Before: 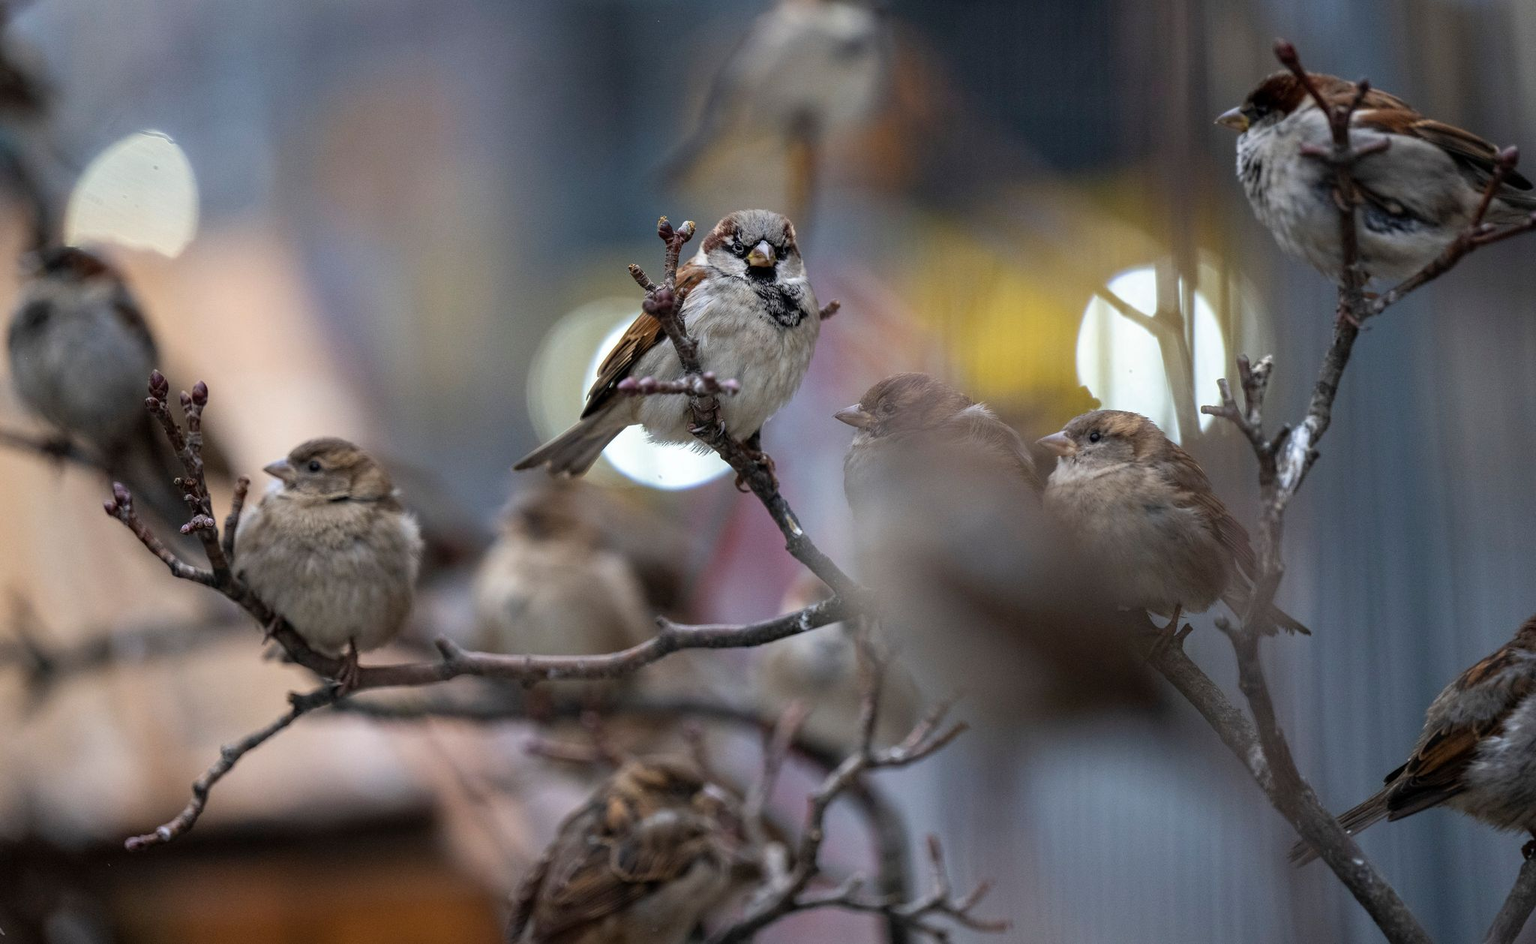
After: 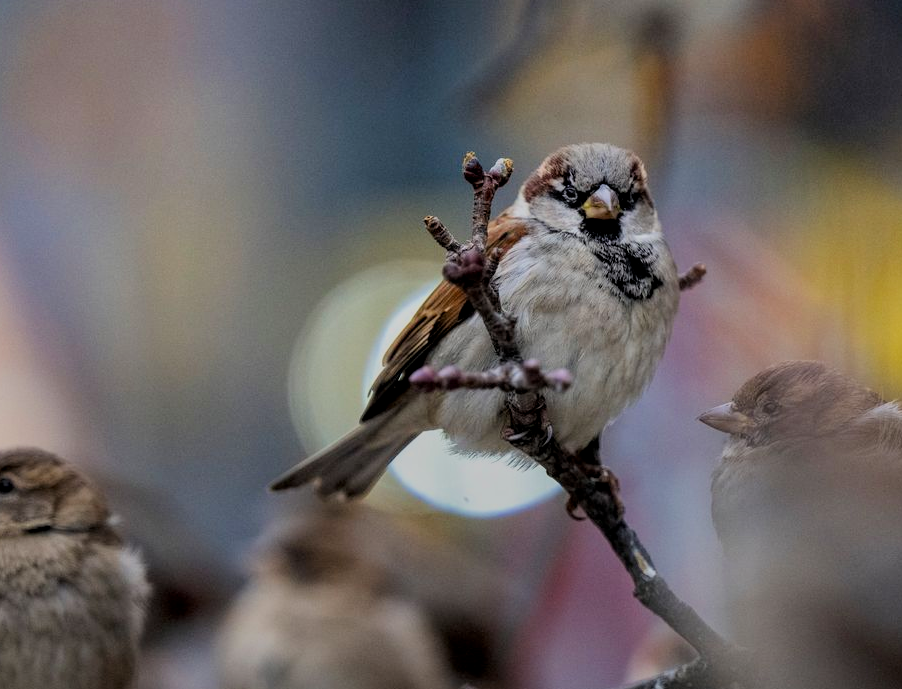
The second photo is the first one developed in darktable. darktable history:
crop: left 20.248%, top 10.86%, right 35.675%, bottom 34.321%
graduated density: rotation -180°, offset 27.42
local contrast: highlights 100%, shadows 100%, detail 120%, midtone range 0.2
color zones: curves: ch0 [(0, 0.613) (0.01, 0.613) (0.245, 0.448) (0.498, 0.529) (0.642, 0.665) (0.879, 0.777) (0.99, 0.613)]; ch1 [(0, 0) (0.143, 0) (0.286, 0) (0.429, 0) (0.571, 0) (0.714, 0) (0.857, 0)], mix -121.96%
tone equalizer: -8 EV -0.002 EV, -7 EV 0.005 EV, -6 EV -0.009 EV, -5 EV 0.011 EV, -4 EV -0.012 EV, -3 EV 0.007 EV, -2 EV -0.062 EV, -1 EV -0.293 EV, +0 EV -0.582 EV, smoothing diameter 2%, edges refinement/feathering 20, mask exposure compensation -1.57 EV, filter diffusion 5
filmic rgb: black relative exposure -7.65 EV, white relative exposure 4.56 EV, hardness 3.61, color science v6 (2022)
